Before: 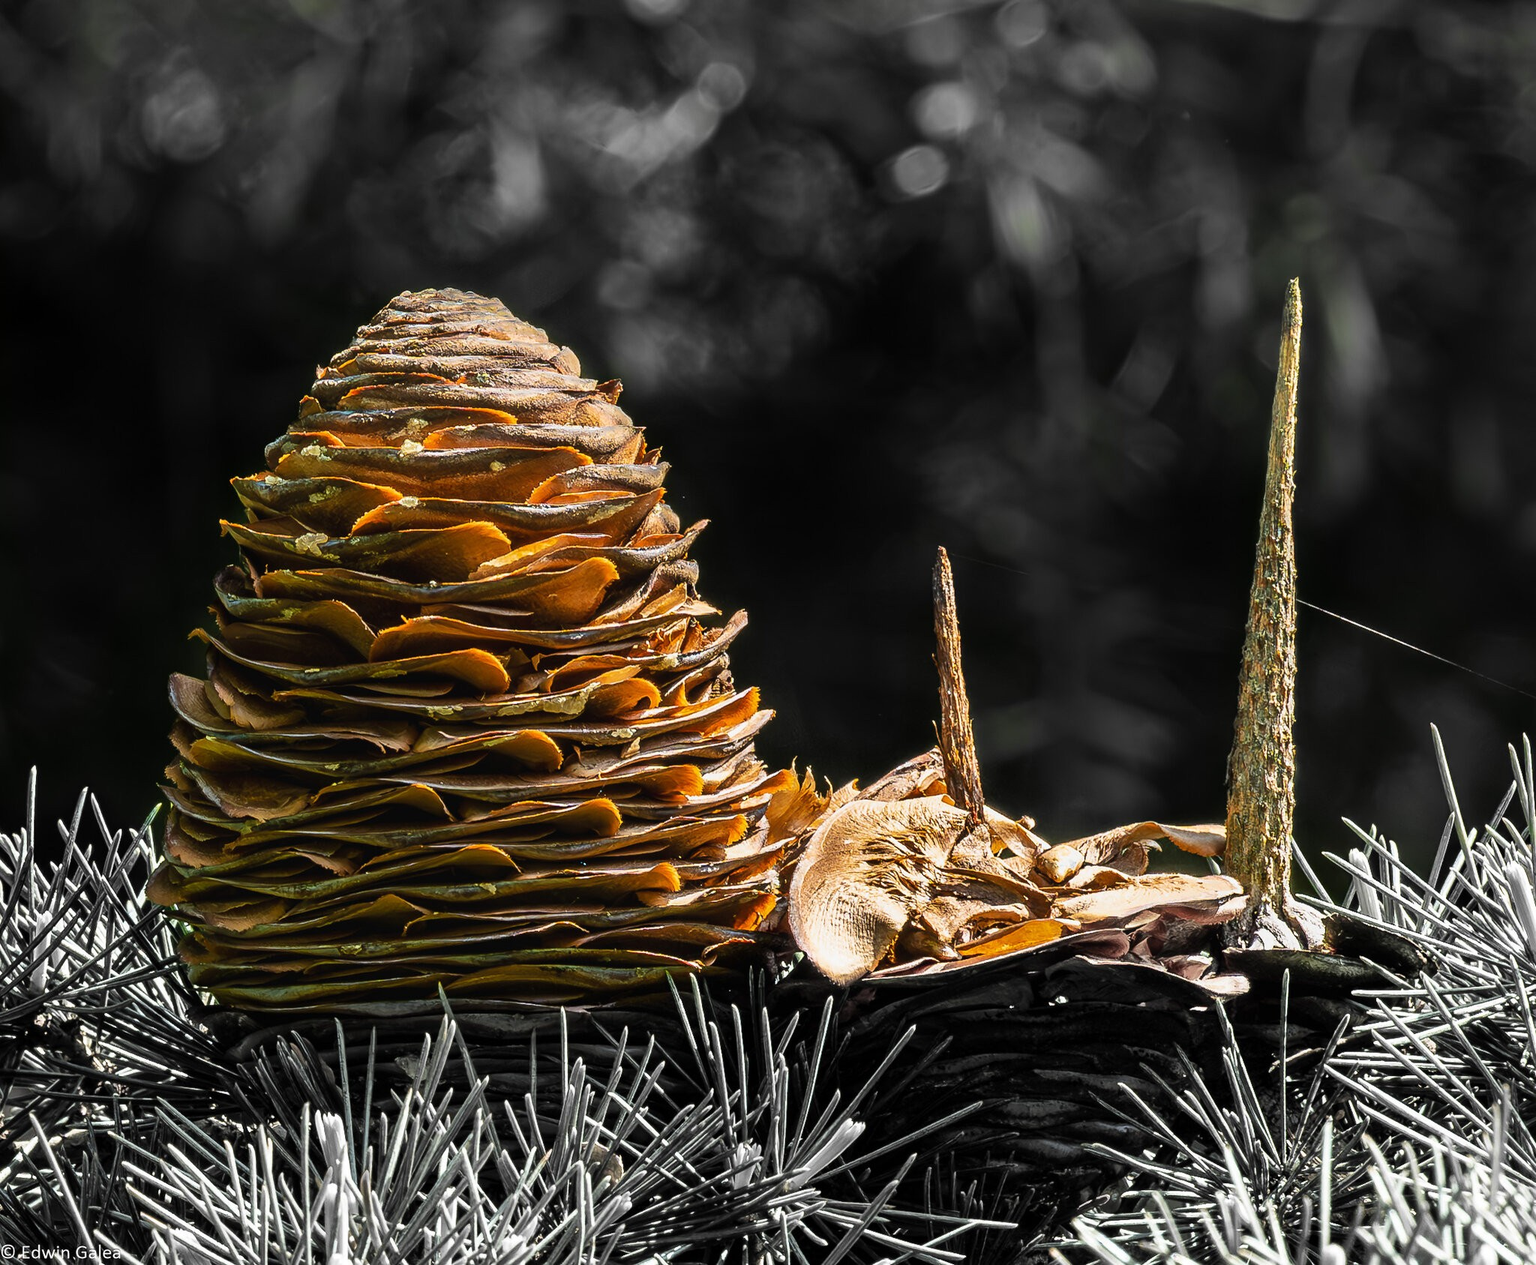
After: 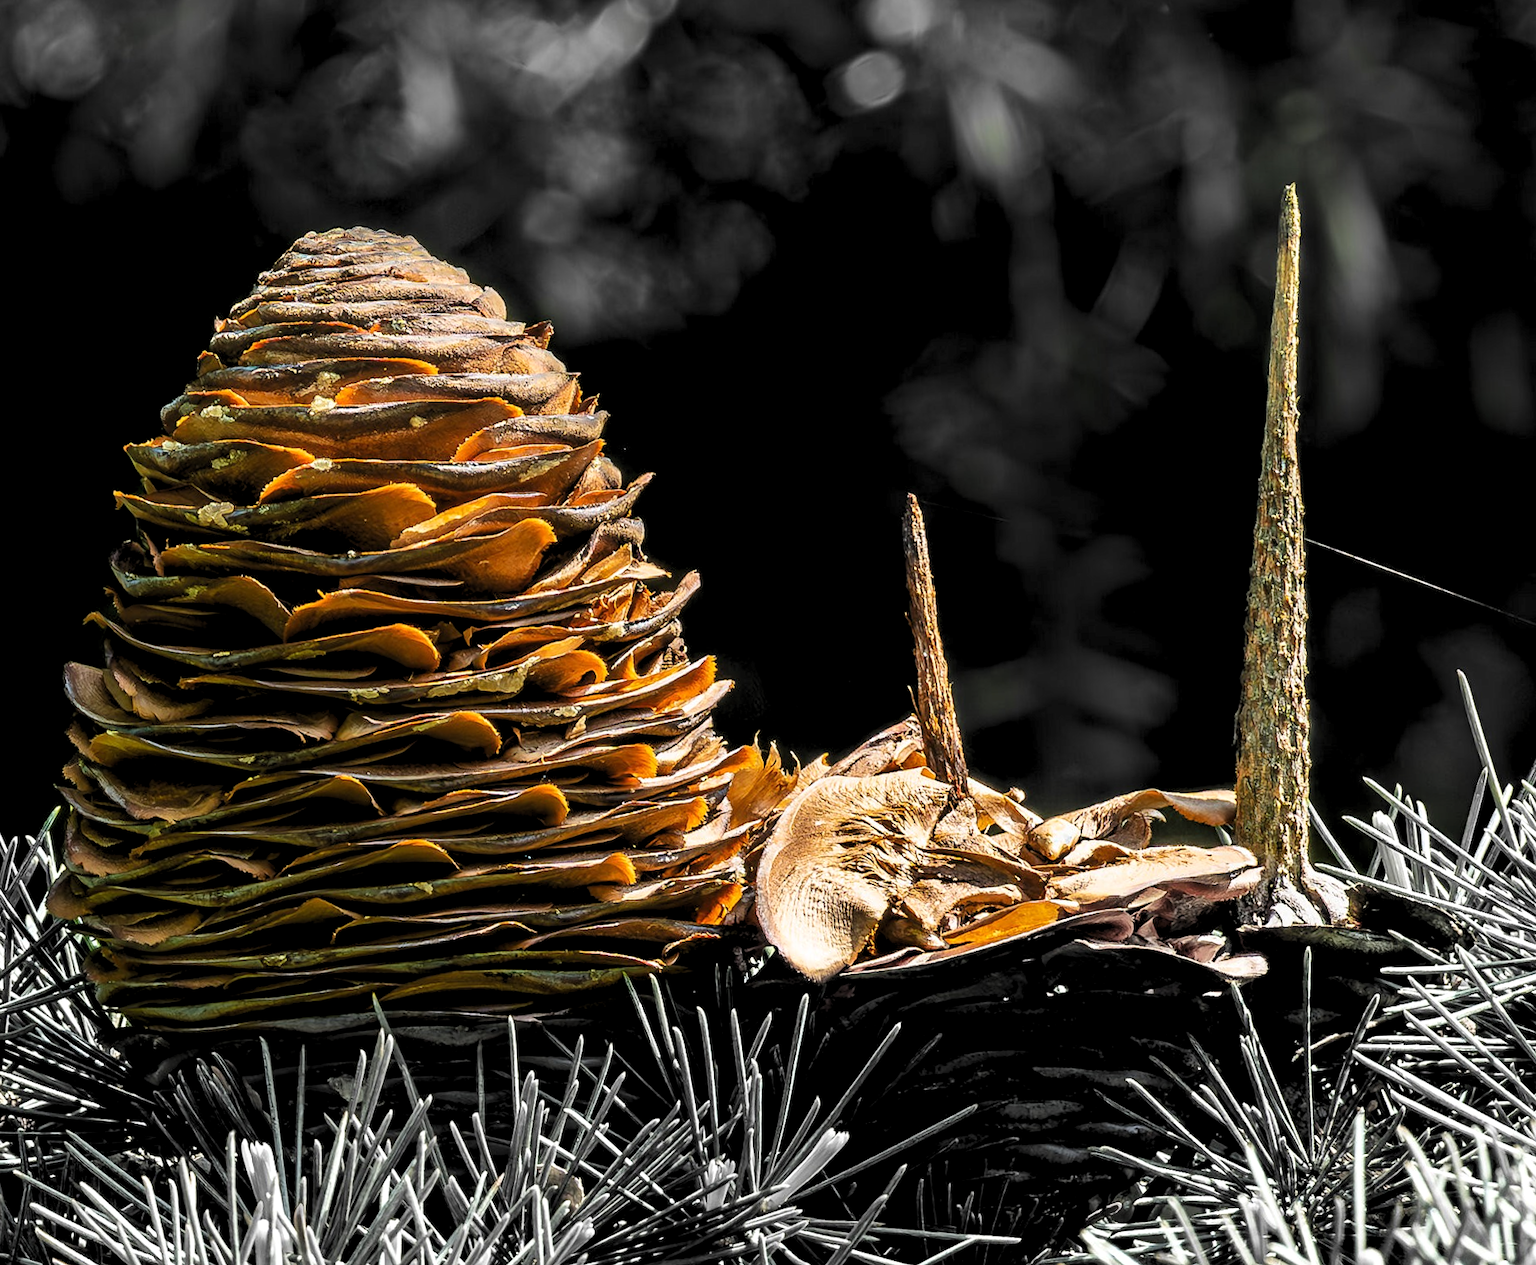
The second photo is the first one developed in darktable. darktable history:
crop and rotate: angle 1.96°, left 5.673%, top 5.673%
levels: levels [0.073, 0.497, 0.972]
